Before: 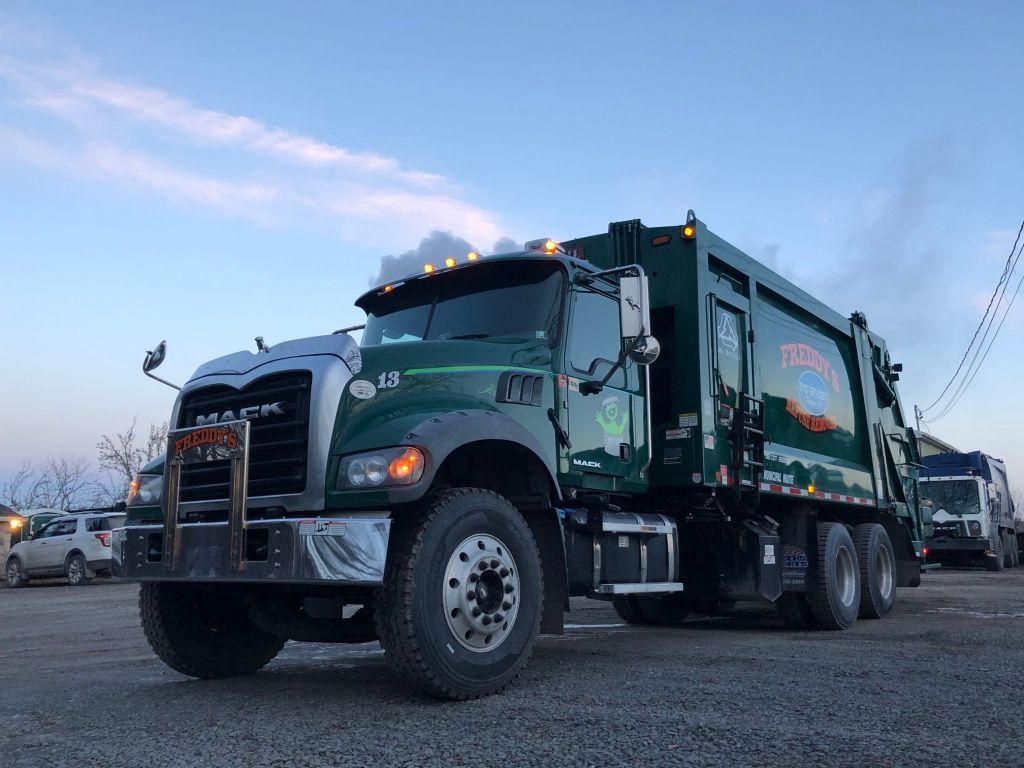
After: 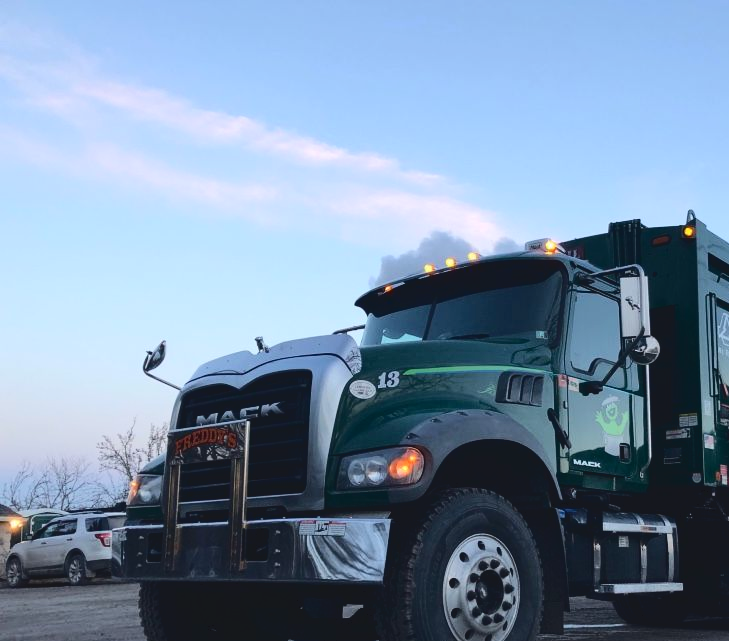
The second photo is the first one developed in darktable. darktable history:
tone curve: curves: ch0 [(0, 0) (0.003, 0.077) (0.011, 0.078) (0.025, 0.078) (0.044, 0.08) (0.069, 0.088) (0.1, 0.102) (0.136, 0.12) (0.177, 0.148) (0.224, 0.191) (0.277, 0.261) (0.335, 0.335) (0.399, 0.419) (0.468, 0.522) (0.543, 0.611) (0.623, 0.702) (0.709, 0.779) (0.801, 0.855) (0.898, 0.918) (1, 1)], color space Lab, independent channels, preserve colors none
crop: right 28.726%, bottom 16.526%
